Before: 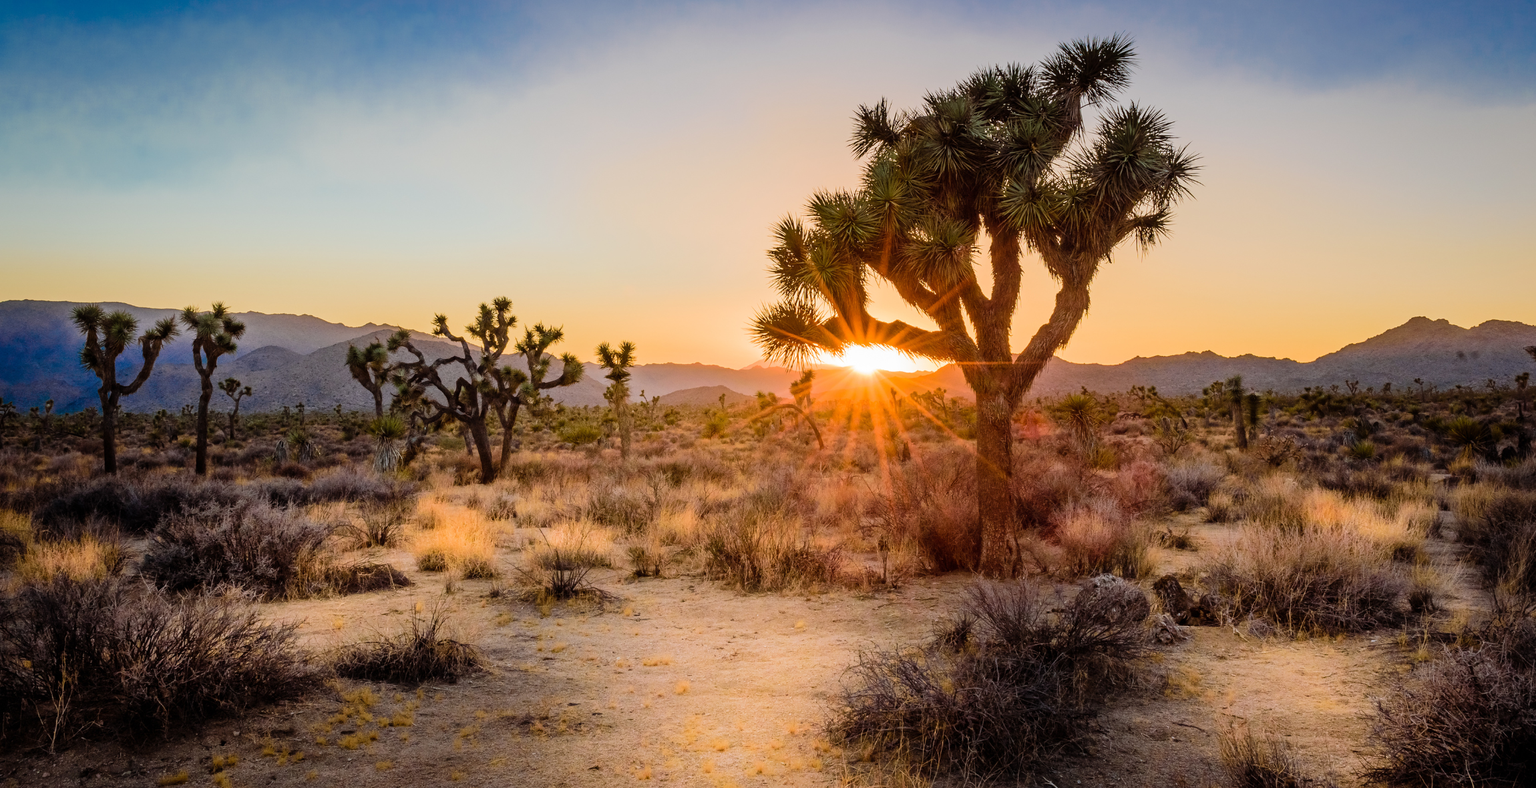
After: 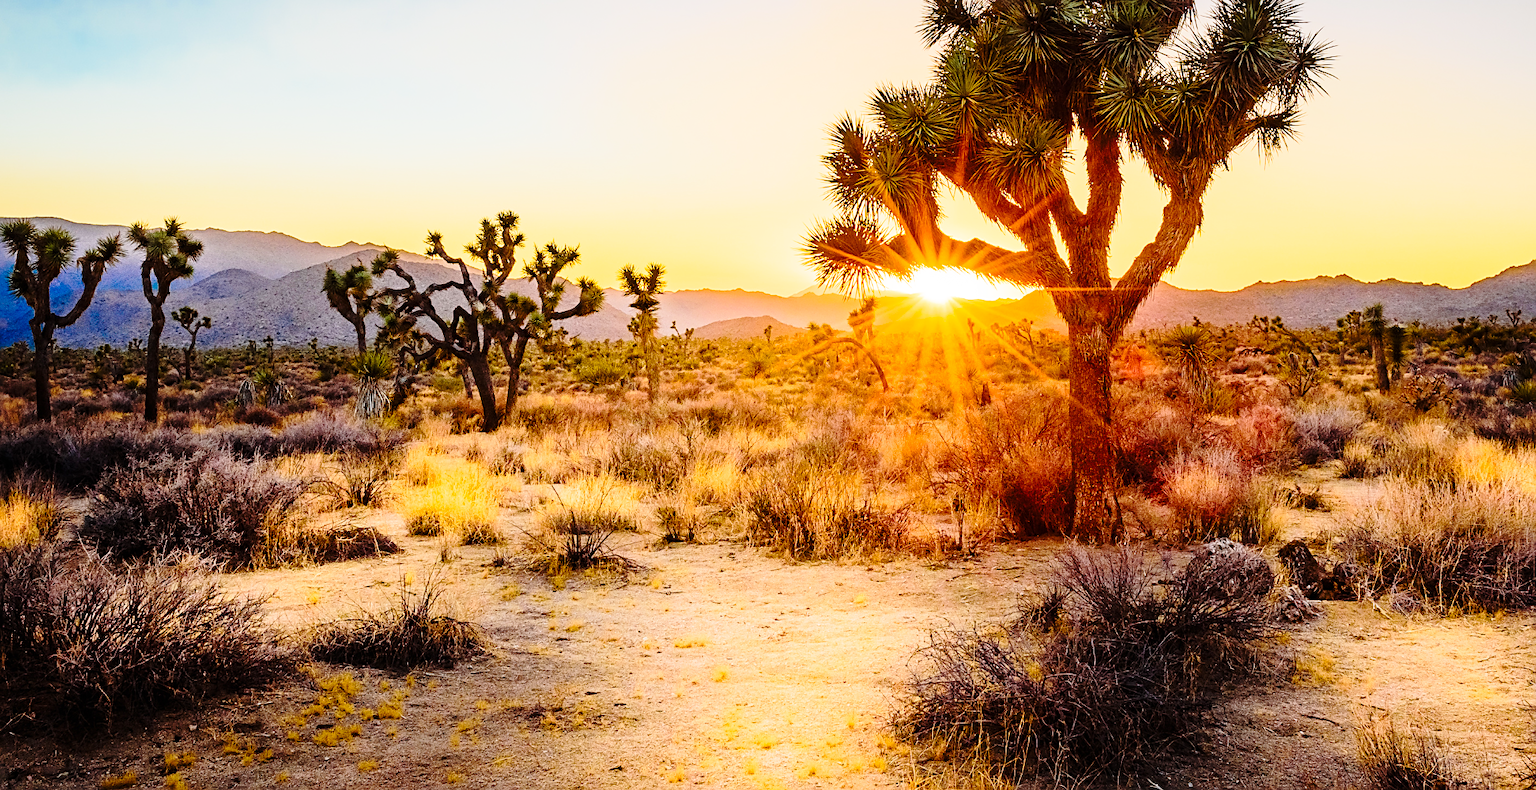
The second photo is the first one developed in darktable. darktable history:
color balance rgb: linear chroma grading › global chroma 14.504%, perceptual saturation grading › global saturation 0.415%
contrast brightness saturation: contrast 0.101, brightness 0.027, saturation 0.091
sharpen: on, module defaults
crop and rotate: left 4.819%, top 15.247%, right 10.661%
base curve: curves: ch0 [(0, 0) (0.028, 0.03) (0.121, 0.232) (0.46, 0.748) (0.859, 0.968) (1, 1)], preserve colors none
